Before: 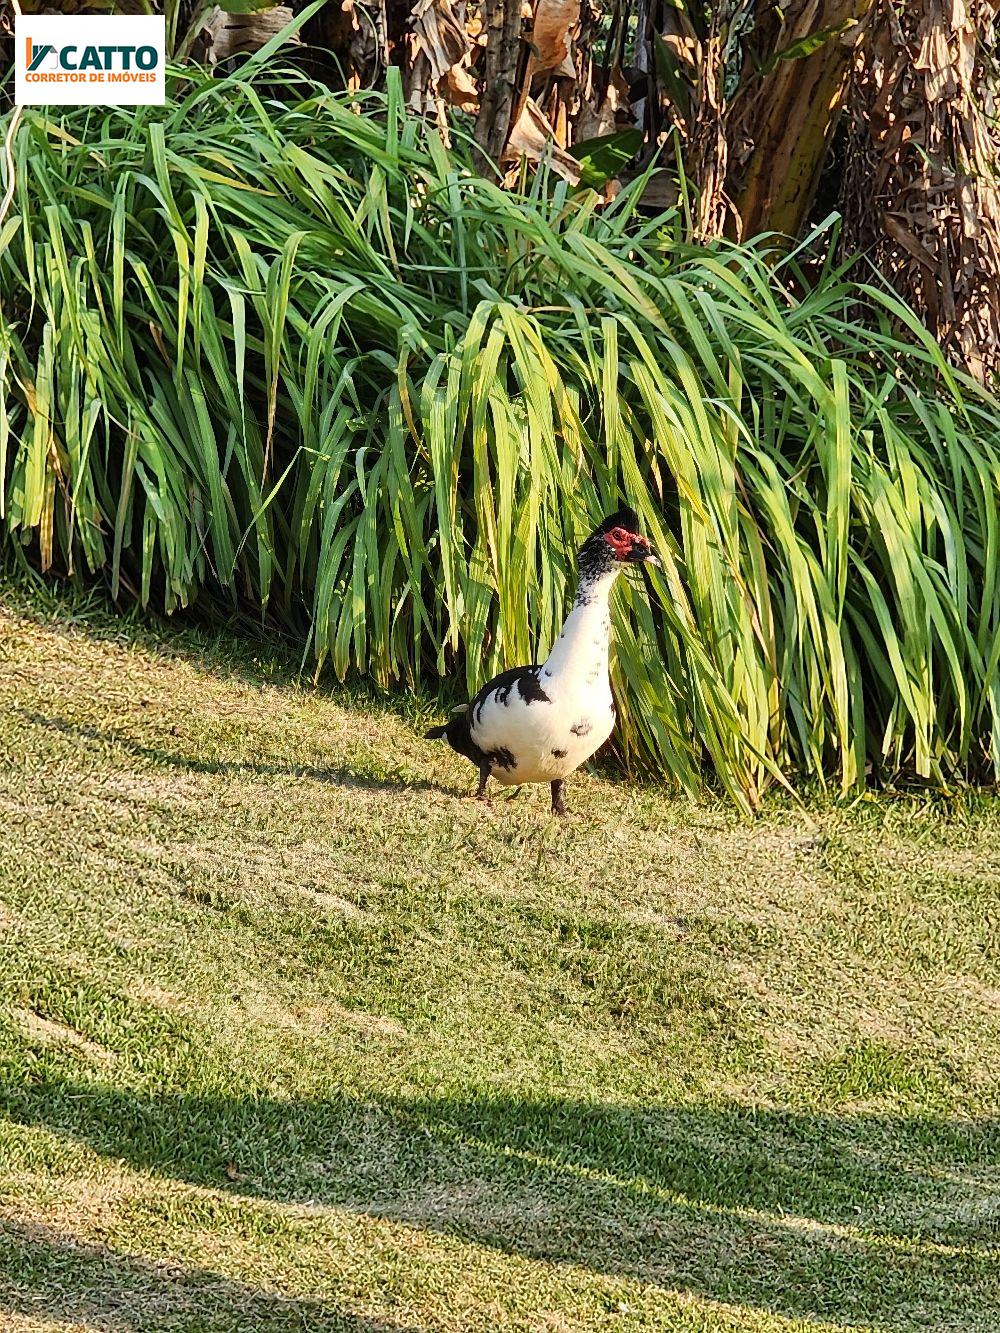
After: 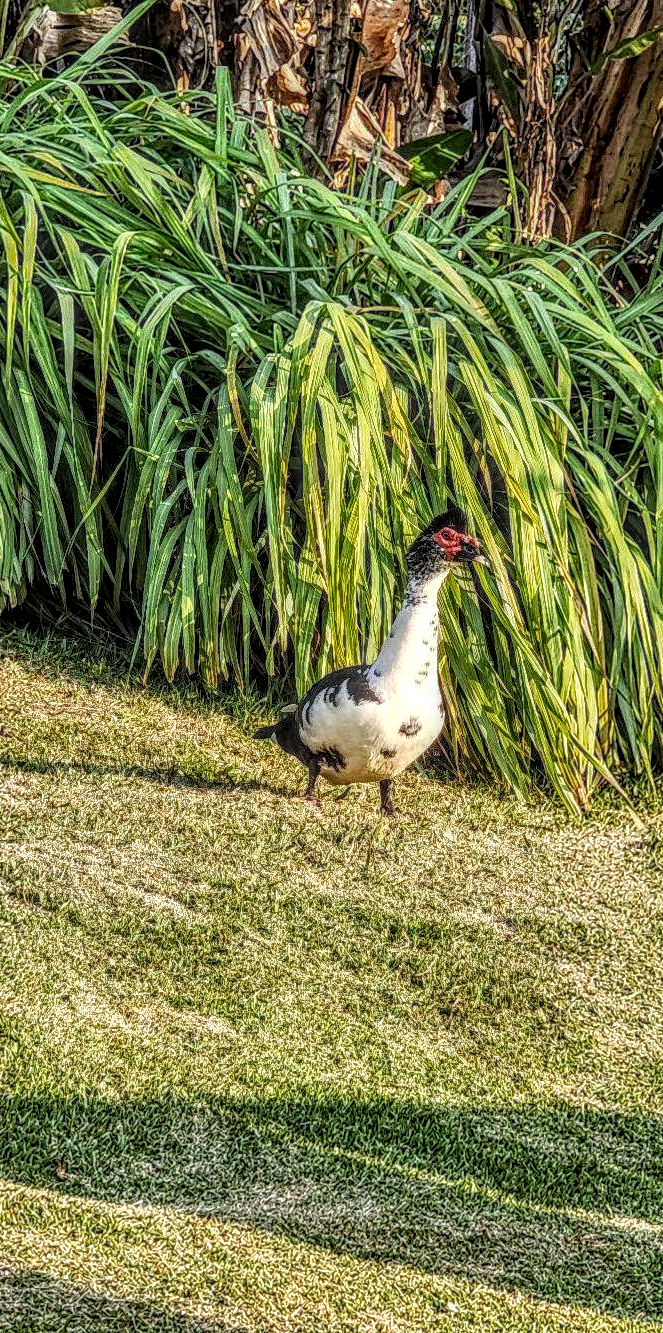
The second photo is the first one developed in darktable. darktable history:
crop: left 17.174%, right 16.495%
color zones: curves: ch0 [(0.068, 0.464) (0.25, 0.5) (0.48, 0.508) (0.75, 0.536) (0.886, 0.476) (0.967, 0.456)]; ch1 [(0.066, 0.456) (0.25, 0.5) (0.616, 0.508) (0.746, 0.56) (0.934, 0.444)]
local contrast: highlights 5%, shadows 1%, detail 298%, midtone range 0.293
